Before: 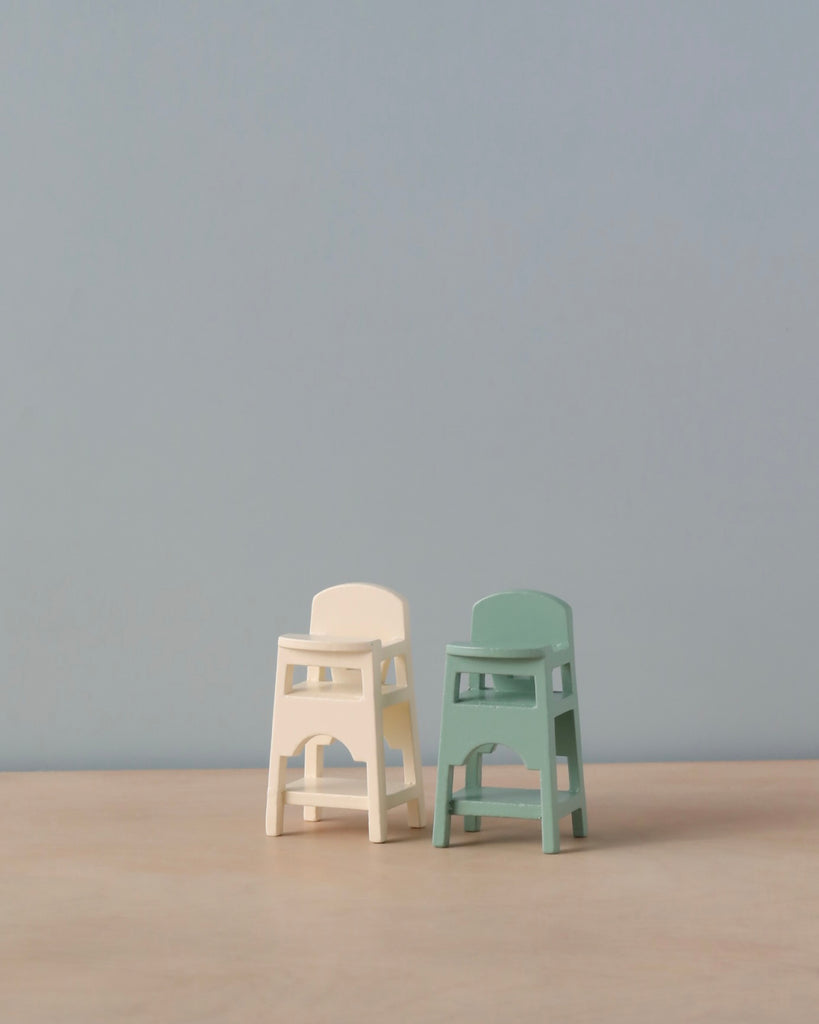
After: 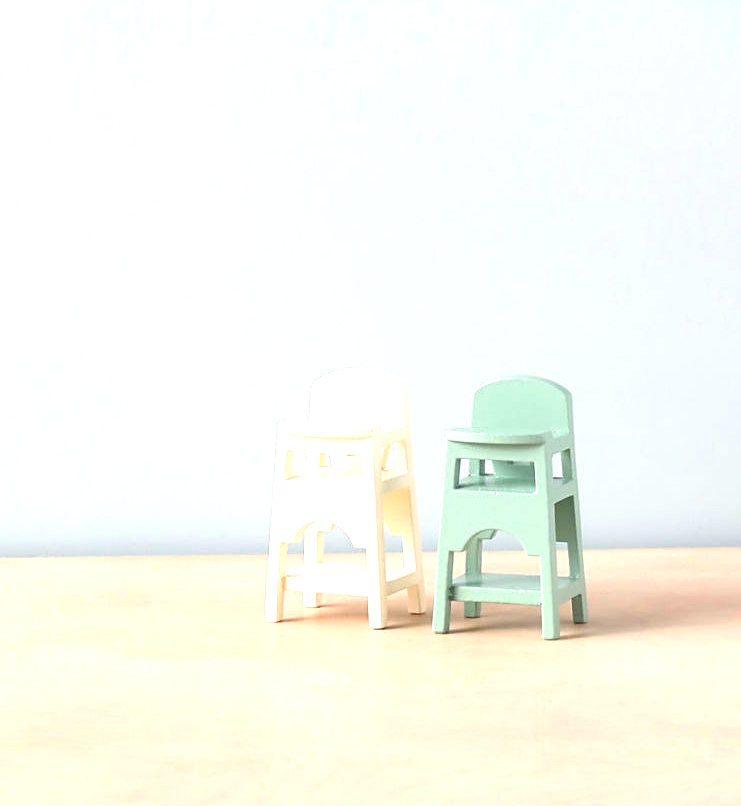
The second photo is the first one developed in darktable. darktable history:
sharpen: on, module defaults
crop: top 20.916%, right 9.437%, bottom 0.316%
exposure: black level correction 0, exposure 1.45 EV, compensate exposure bias true, compensate highlight preservation false
